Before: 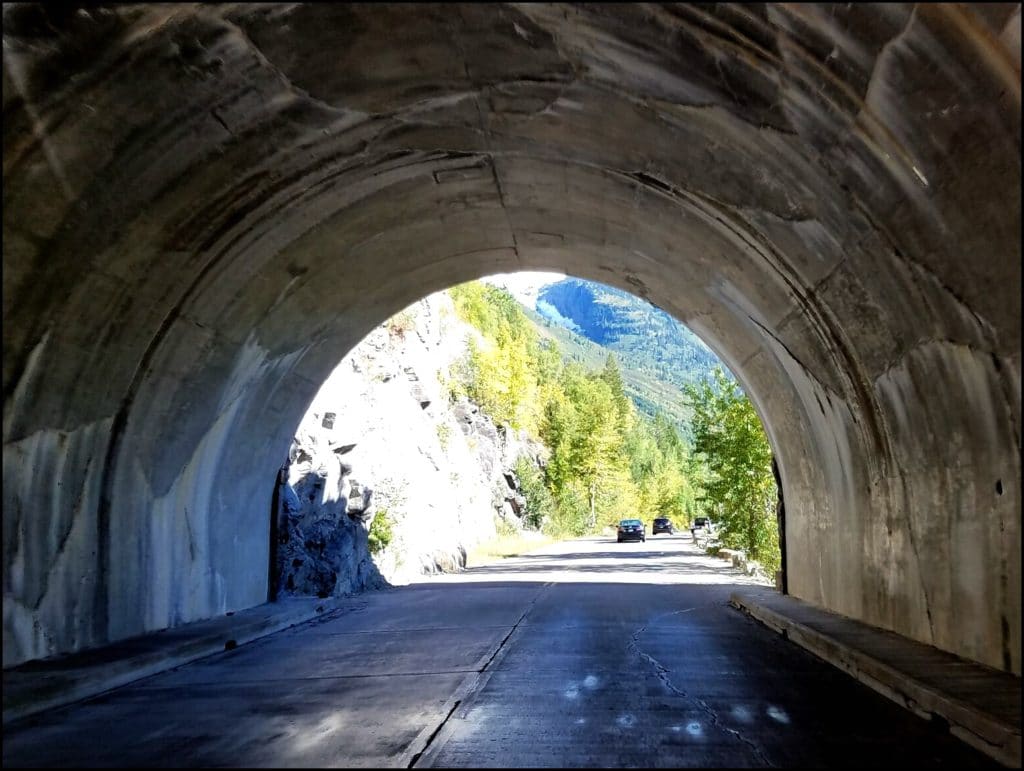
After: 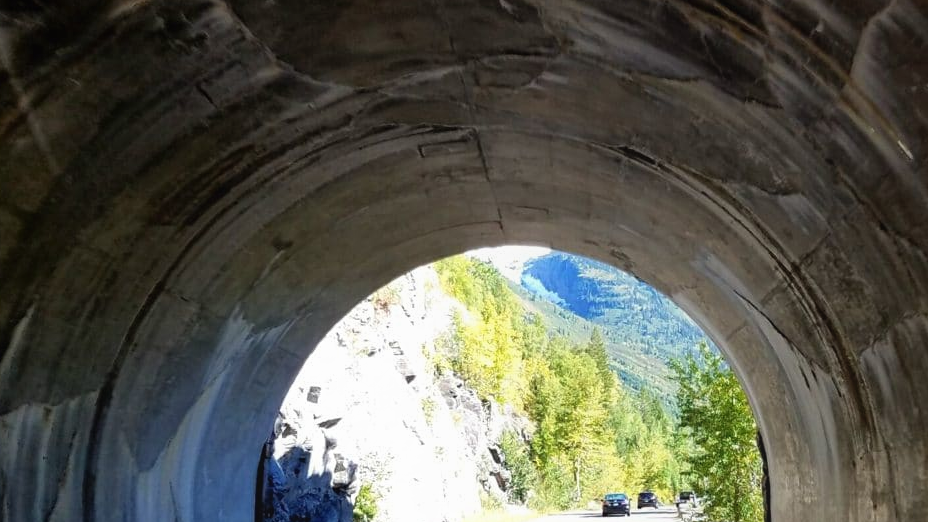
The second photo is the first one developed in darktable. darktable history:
crop: left 1.509%, top 3.452%, right 7.696%, bottom 28.452%
contrast equalizer: y [[0.439, 0.44, 0.442, 0.457, 0.493, 0.498], [0.5 ×6], [0.5 ×6], [0 ×6], [0 ×6]], mix 0.59
